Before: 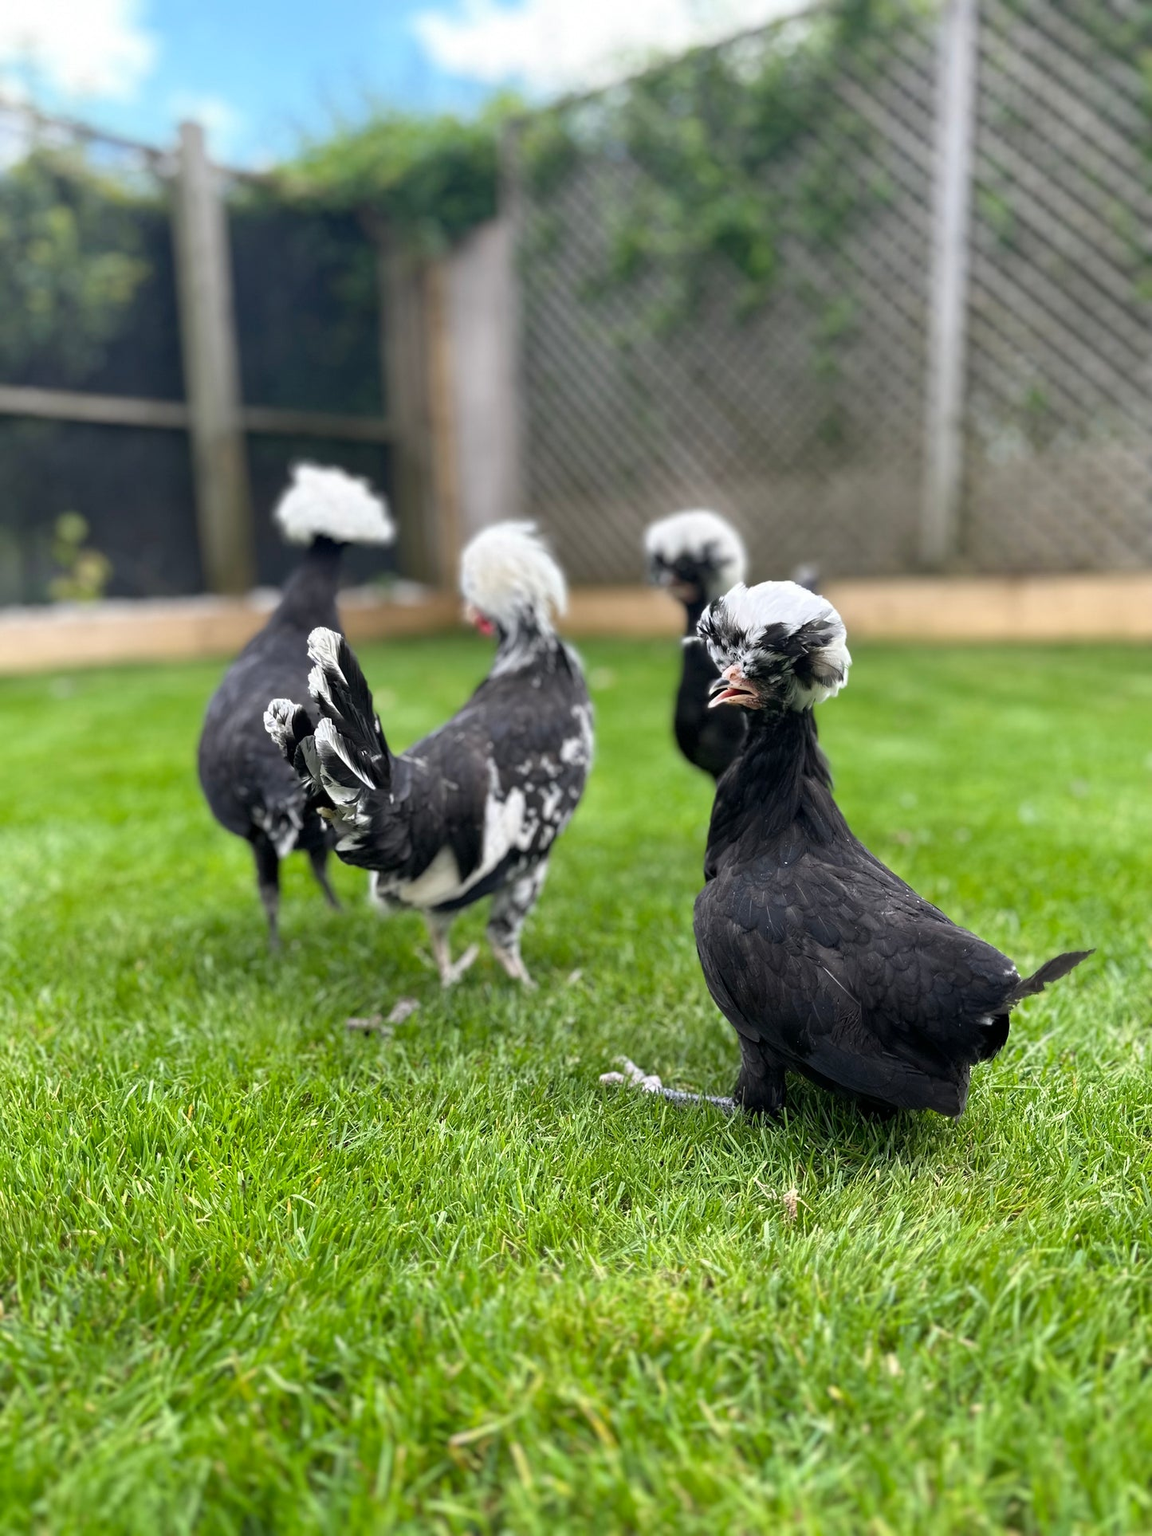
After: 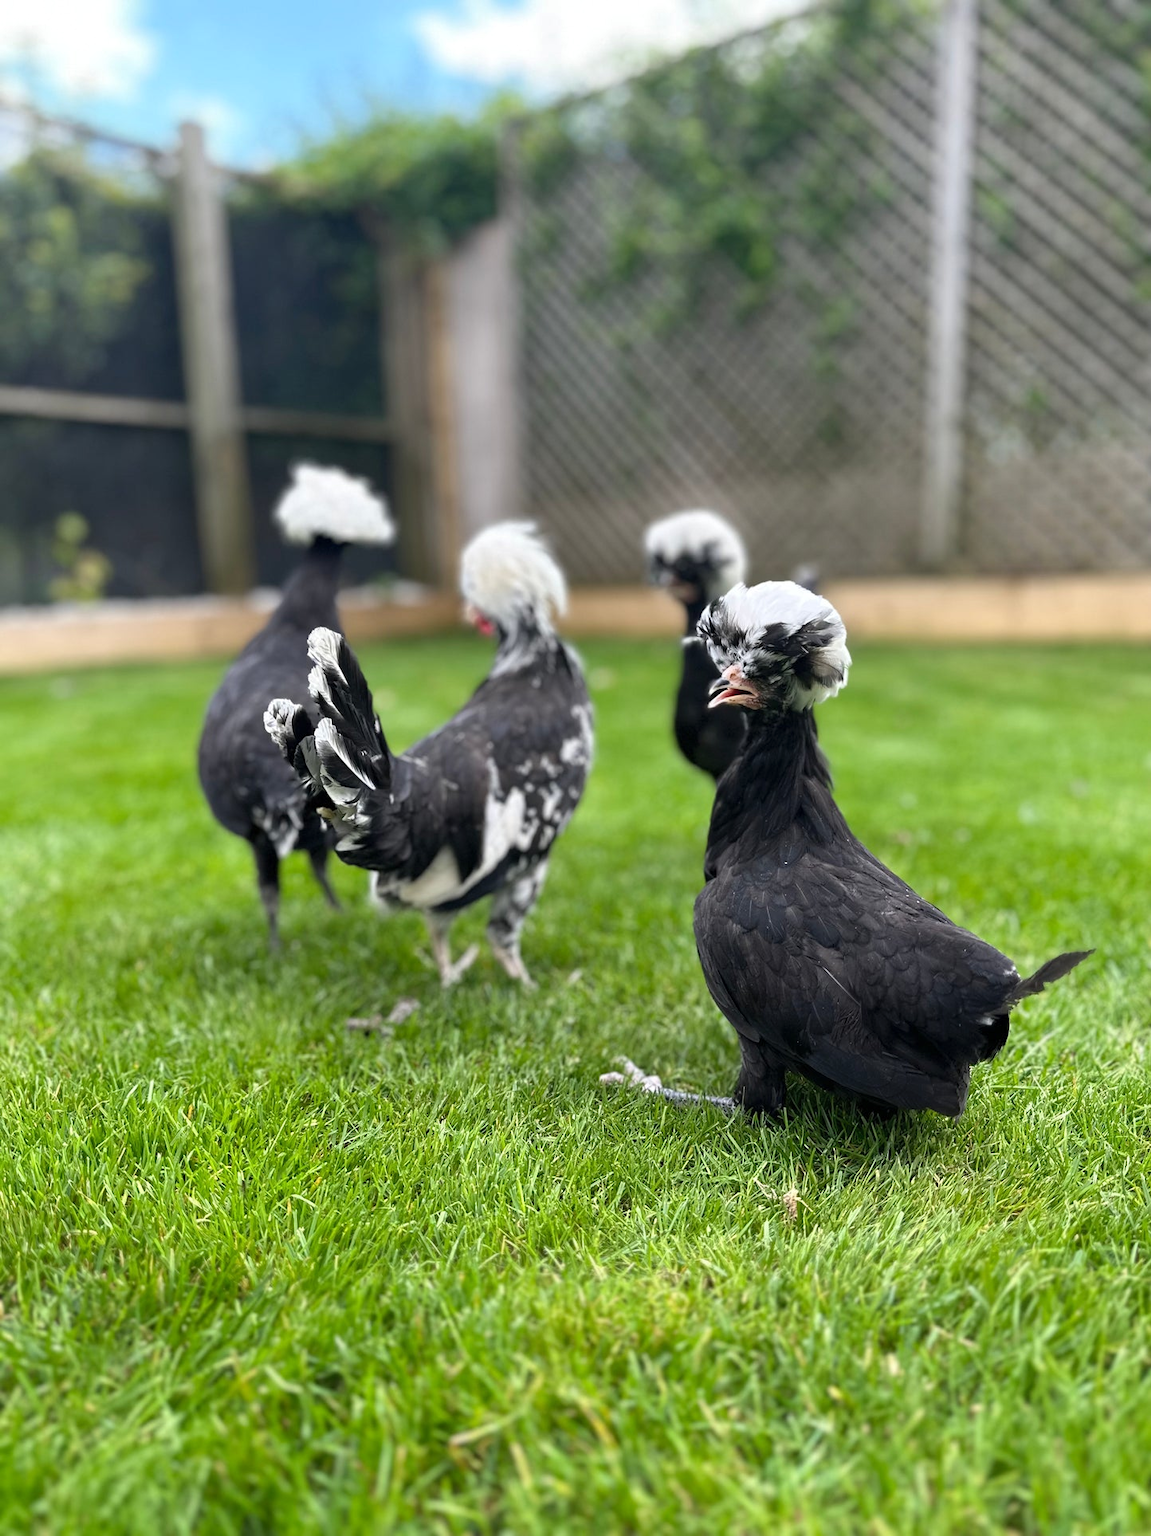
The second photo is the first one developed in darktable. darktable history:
shadows and highlights: shadows 61.68, white point adjustment 0.376, highlights -34.2, compress 84.25%
